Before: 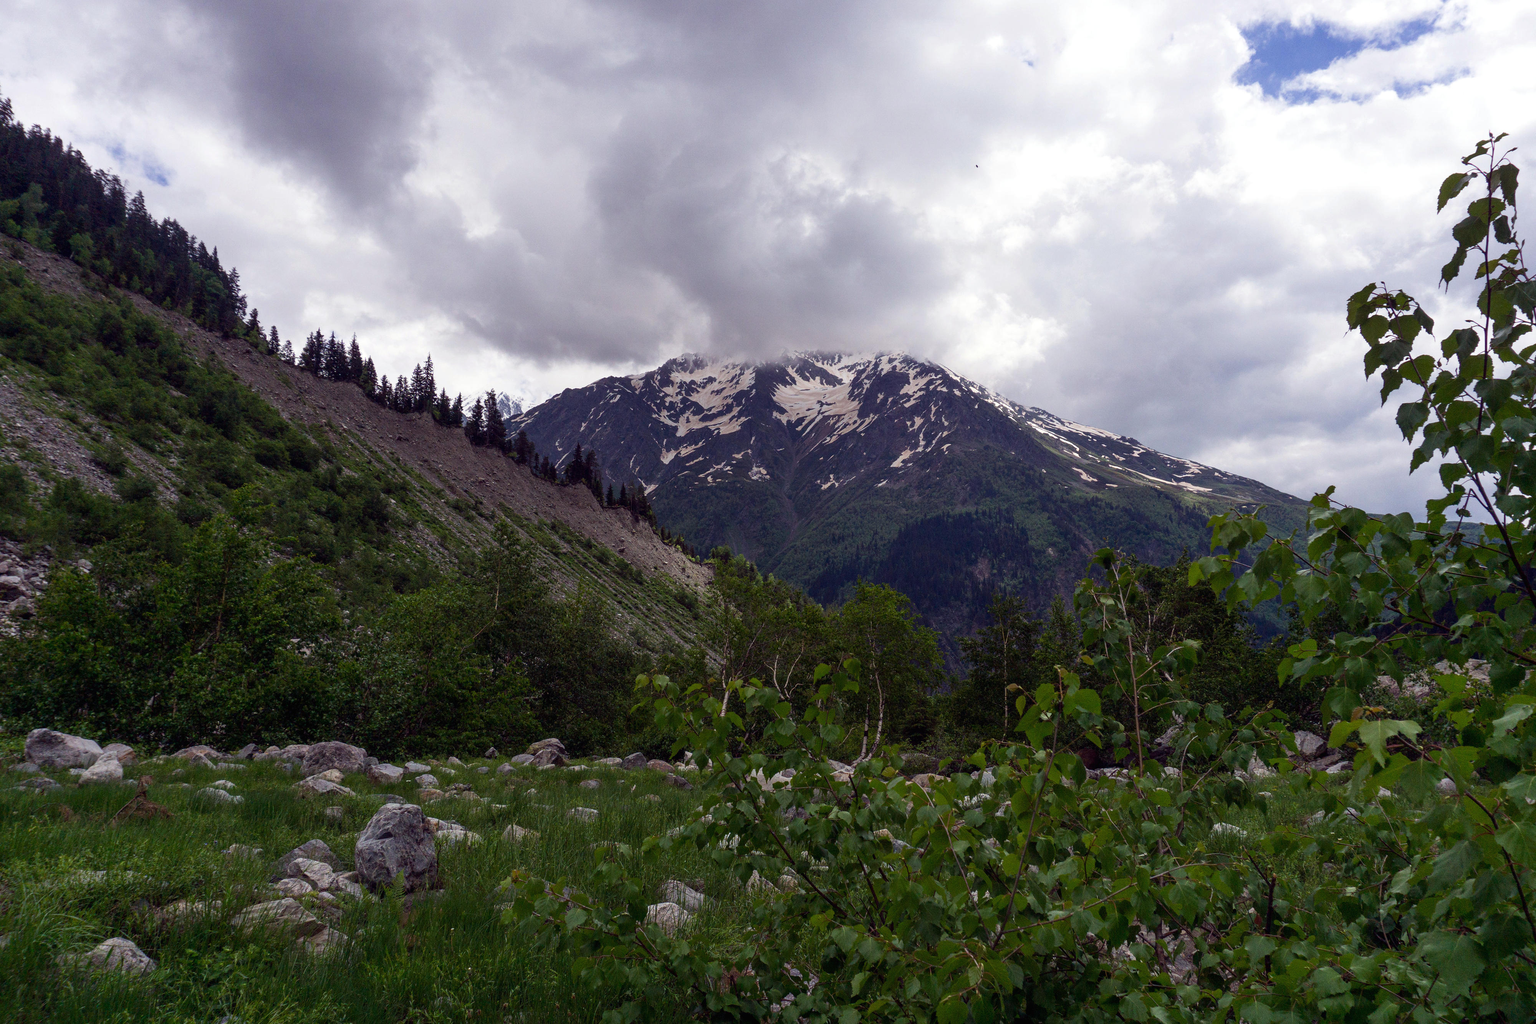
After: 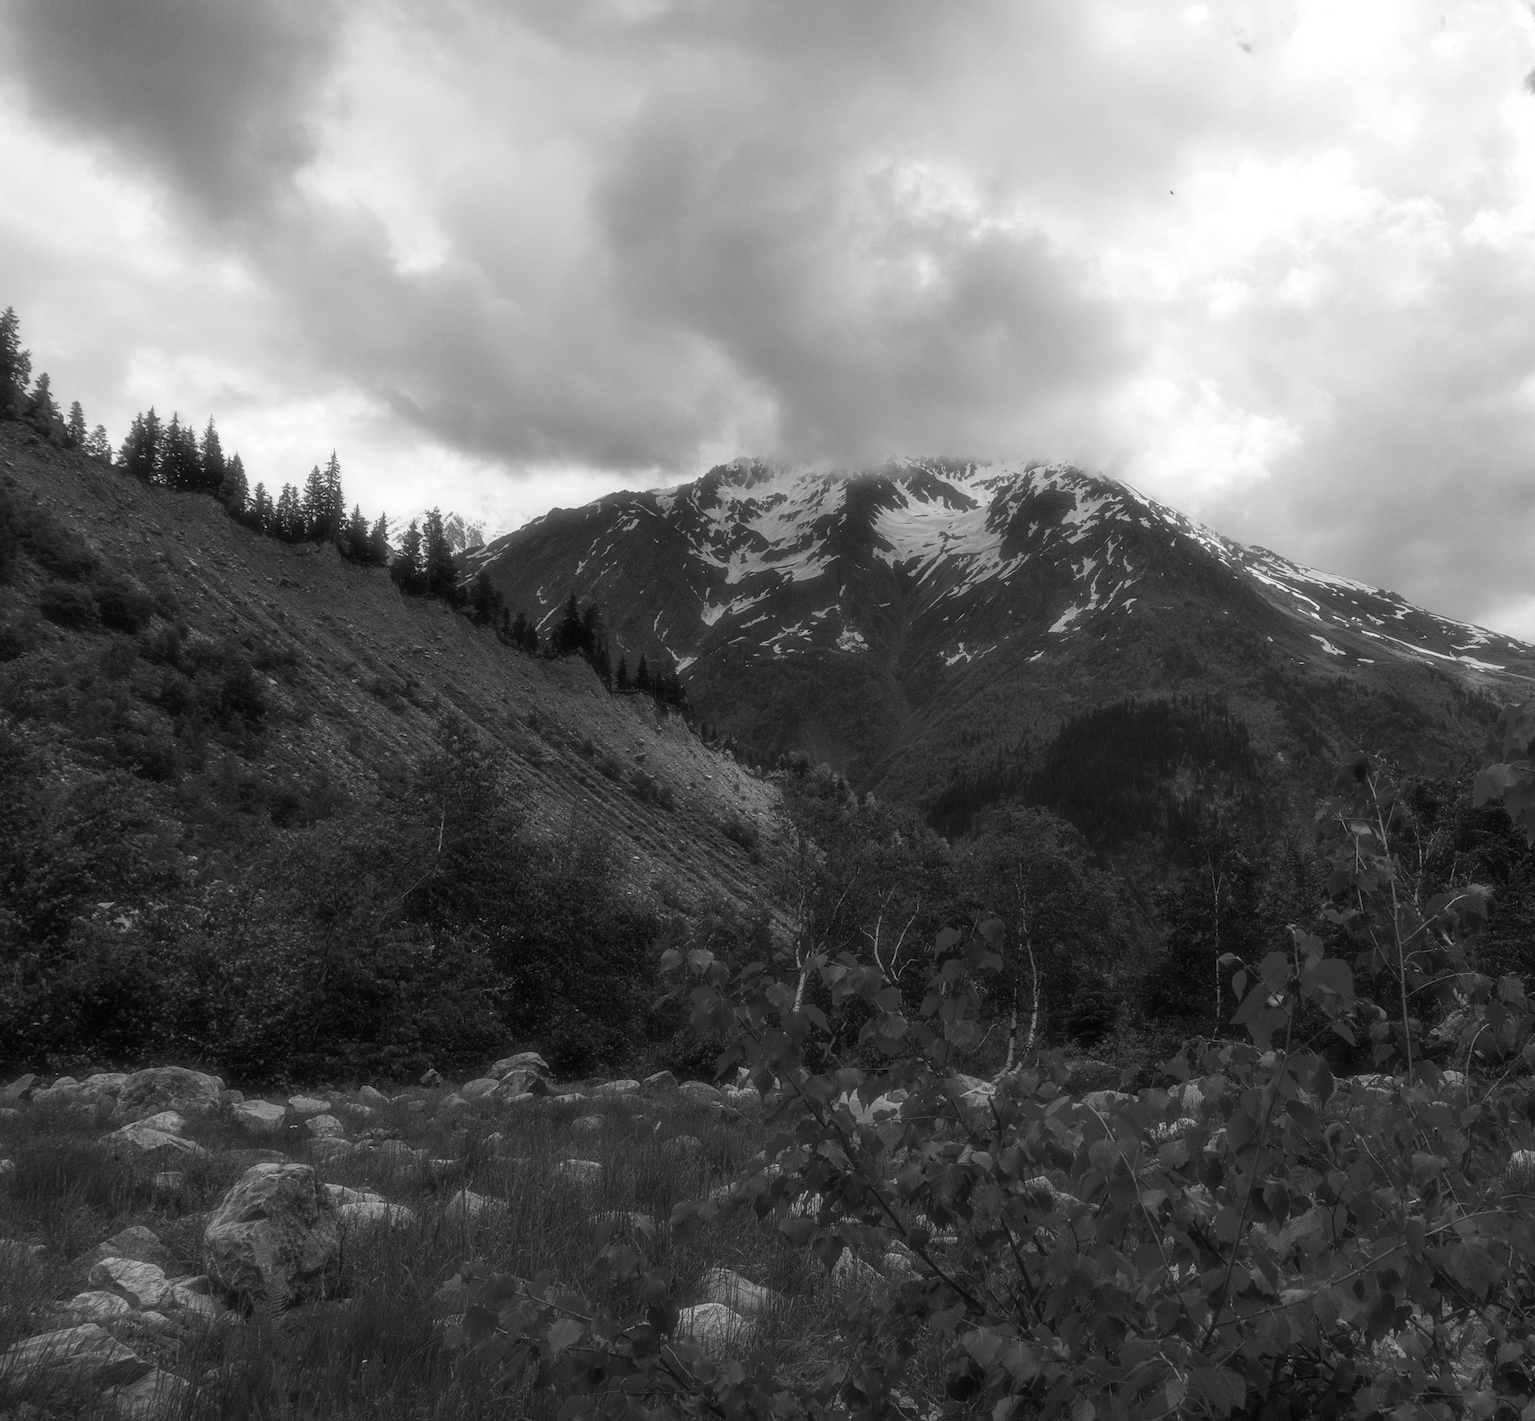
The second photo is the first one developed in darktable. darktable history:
color correction: saturation 1.8
rotate and perspective: rotation -0.013°, lens shift (vertical) -0.027, lens shift (horizontal) 0.178, crop left 0.016, crop right 0.989, crop top 0.082, crop bottom 0.918
crop: left 16.899%, right 16.556%
soften: size 19.52%, mix 20.32%
monochrome: a 0, b 0, size 0.5, highlights 0.57
